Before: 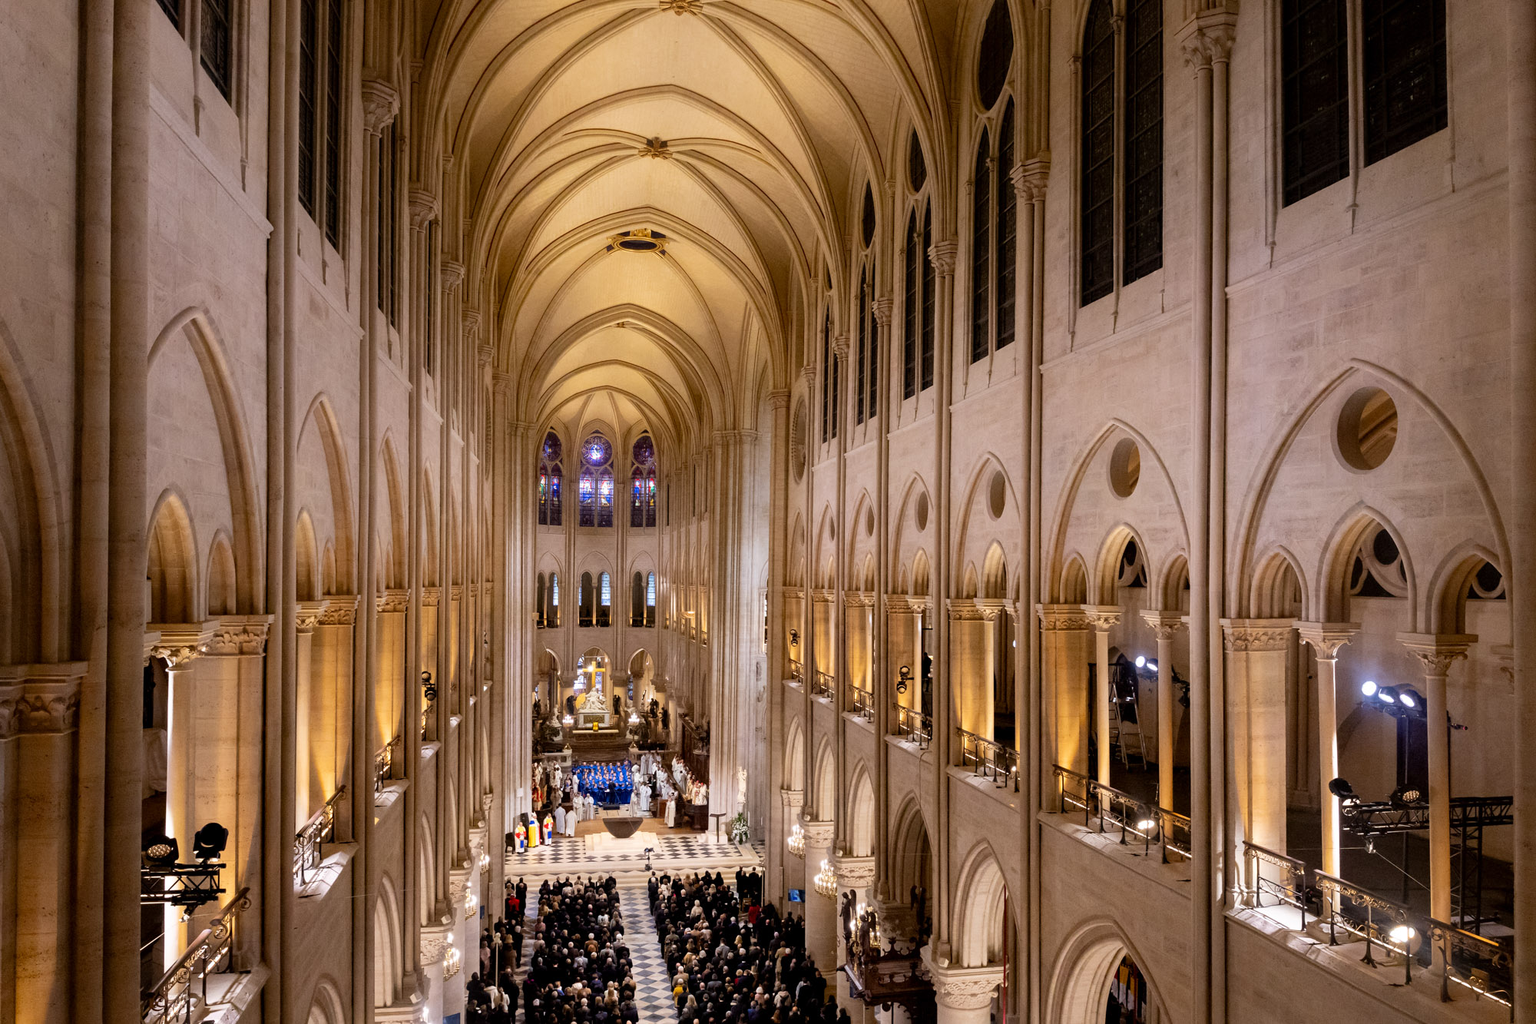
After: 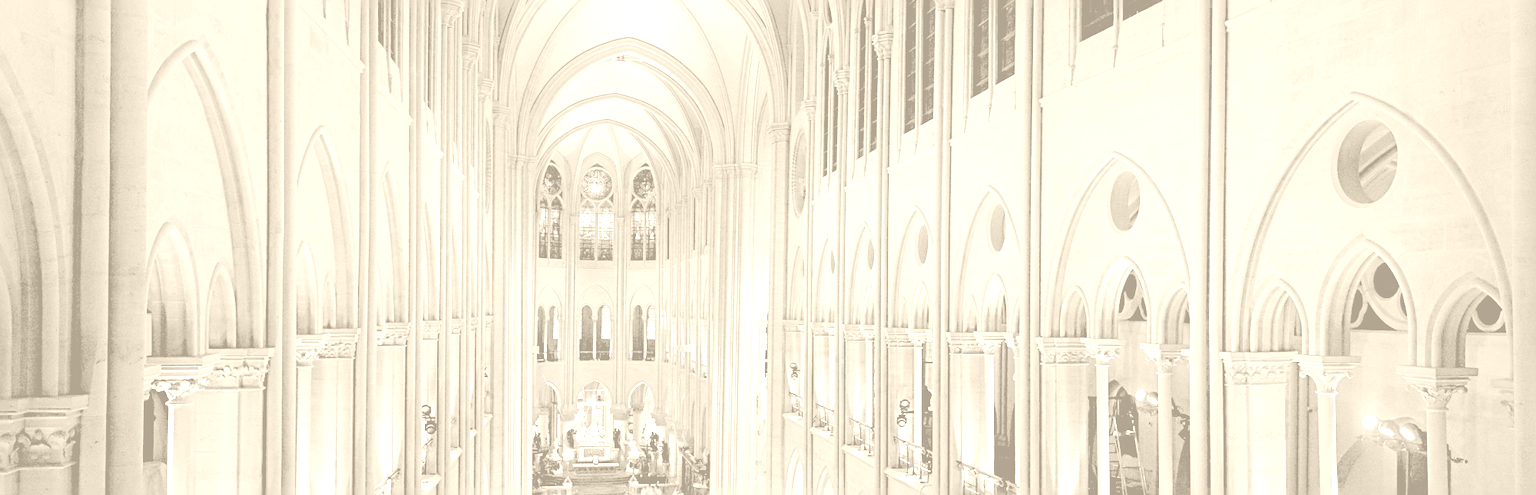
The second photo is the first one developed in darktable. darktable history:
sharpen: radius 4
exposure: black level correction 0.005, exposure 0.001 EV, compensate highlight preservation false
crop and rotate: top 26.056%, bottom 25.543%
colorize: hue 36°, saturation 71%, lightness 80.79%
tone curve: curves: ch0 [(0, 0) (0.004, 0.008) (0.077, 0.156) (0.169, 0.29) (0.774, 0.774) (1, 1)], color space Lab, linked channels, preserve colors none
